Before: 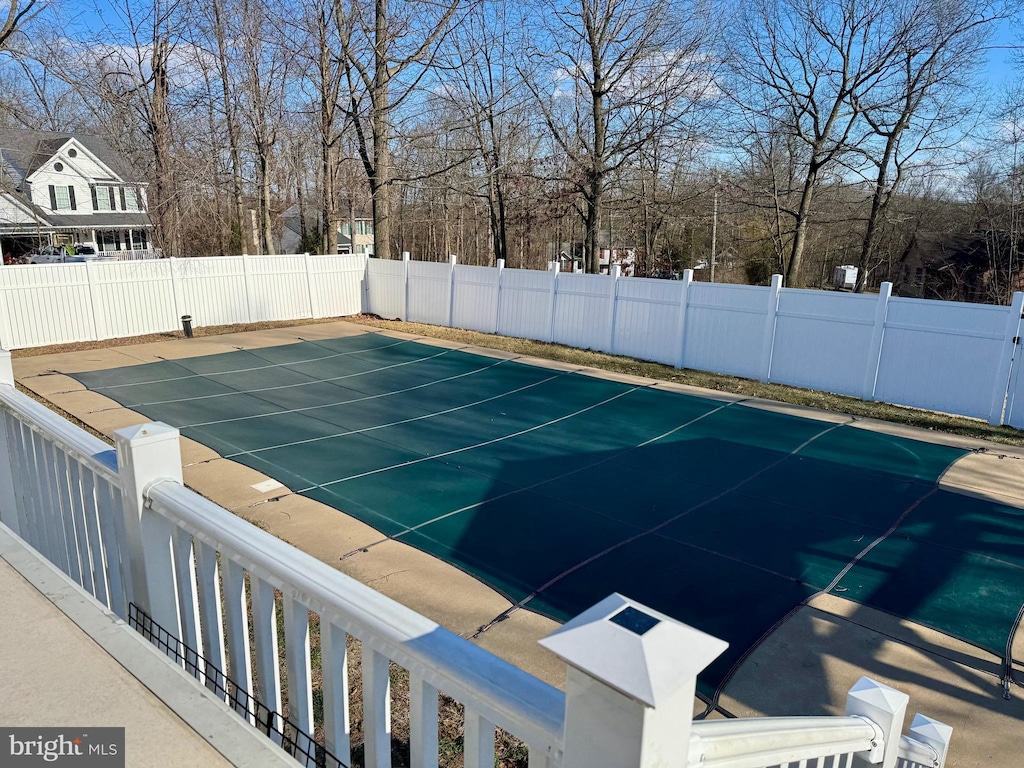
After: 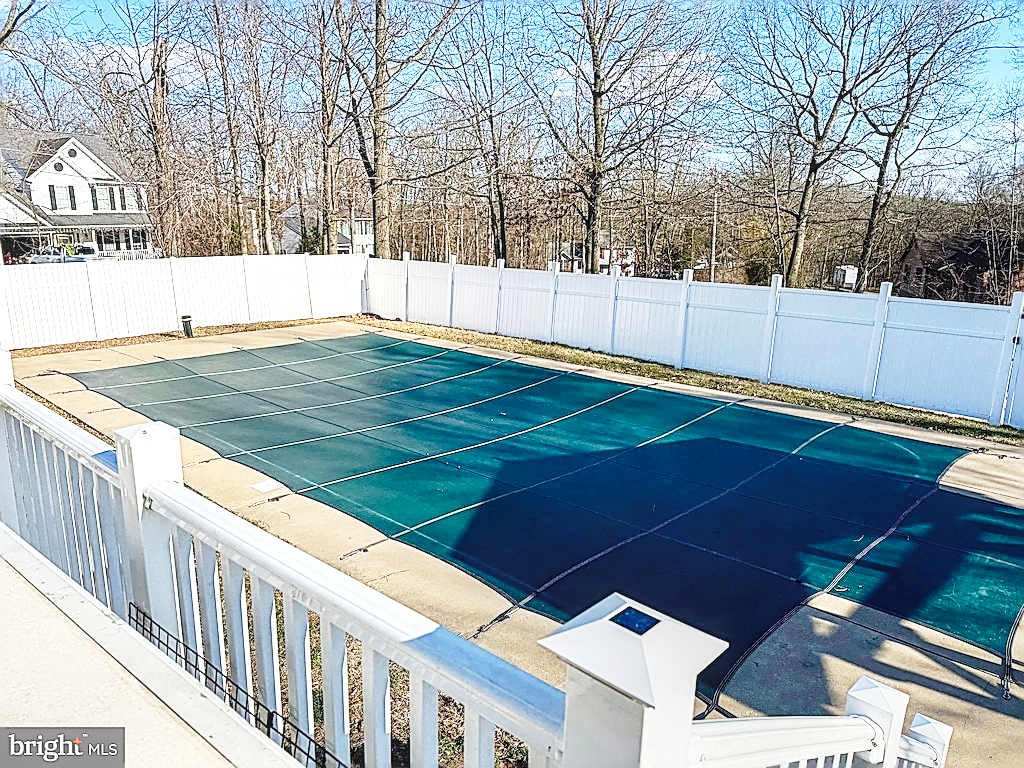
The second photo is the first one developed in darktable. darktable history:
local contrast: highlights 30%, detail 130%
sharpen: radius 1.662, amount 1.293
contrast equalizer: octaves 7, y [[0.5, 0.488, 0.462, 0.461, 0.491, 0.5], [0.5 ×6], [0.5 ×6], [0 ×6], [0 ×6]]
base curve: curves: ch0 [(0, 0) (0.028, 0.03) (0.121, 0.232) (0.46, 0.748) (0.859, 0.968) (1, 1)], preserve colors none
exposure: black level correction -0.002, exposure 0.543 EV, compensate highlight preservation false
